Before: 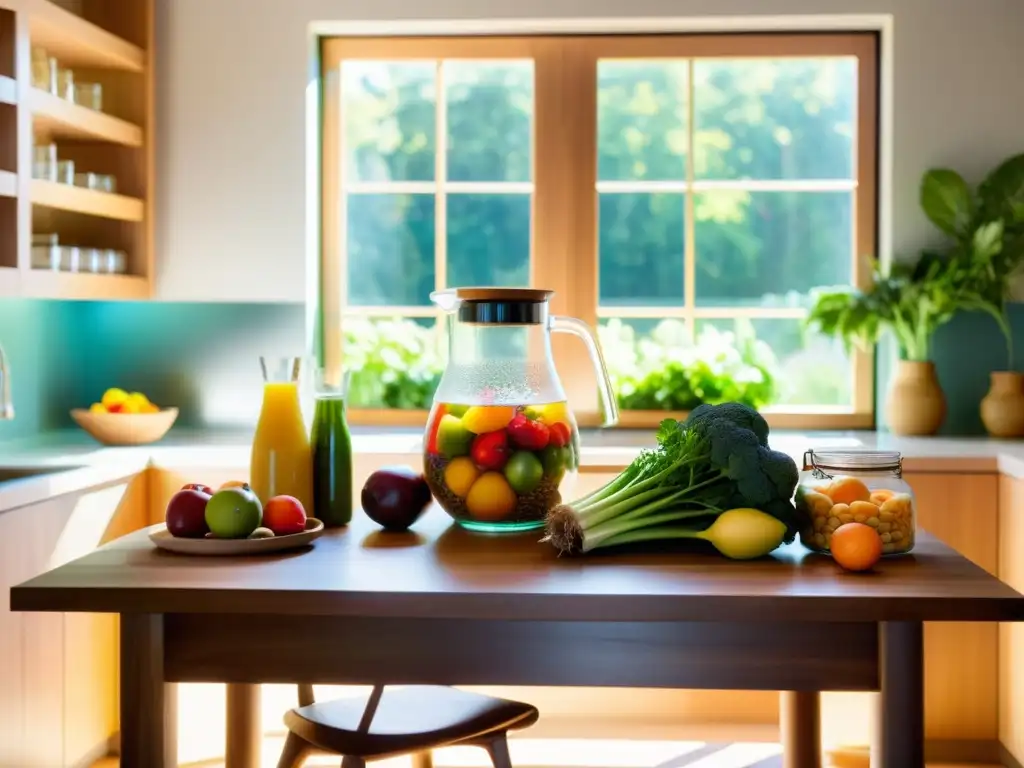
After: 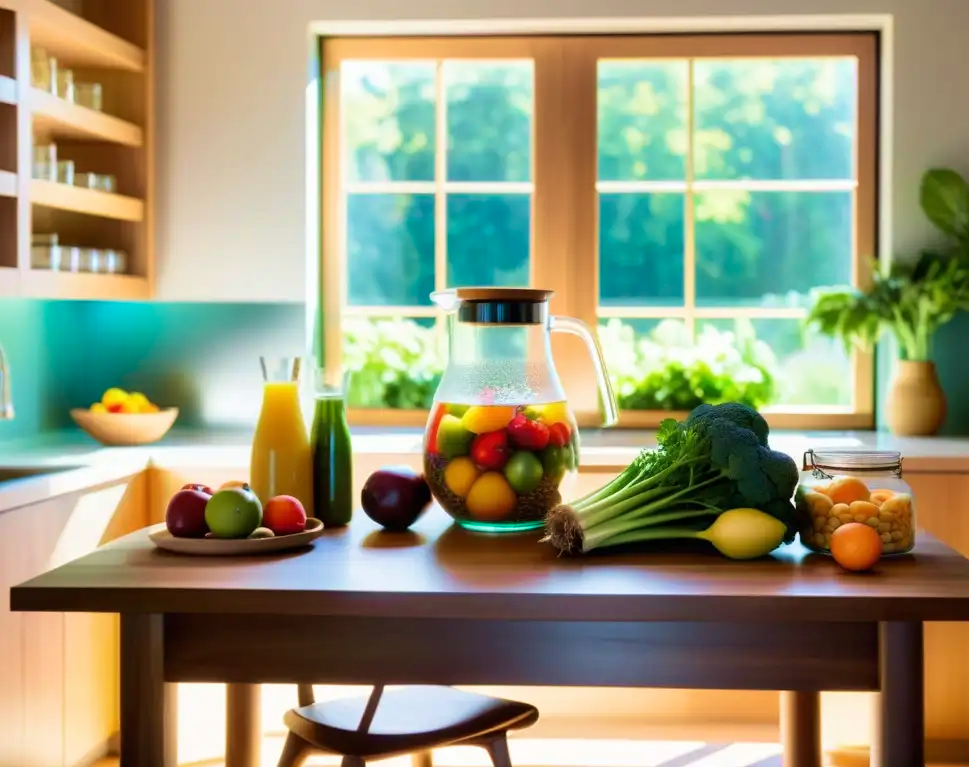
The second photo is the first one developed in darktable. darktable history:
crop and rotate: left 0%, right 5.296%
velvia: strength 40.44%
